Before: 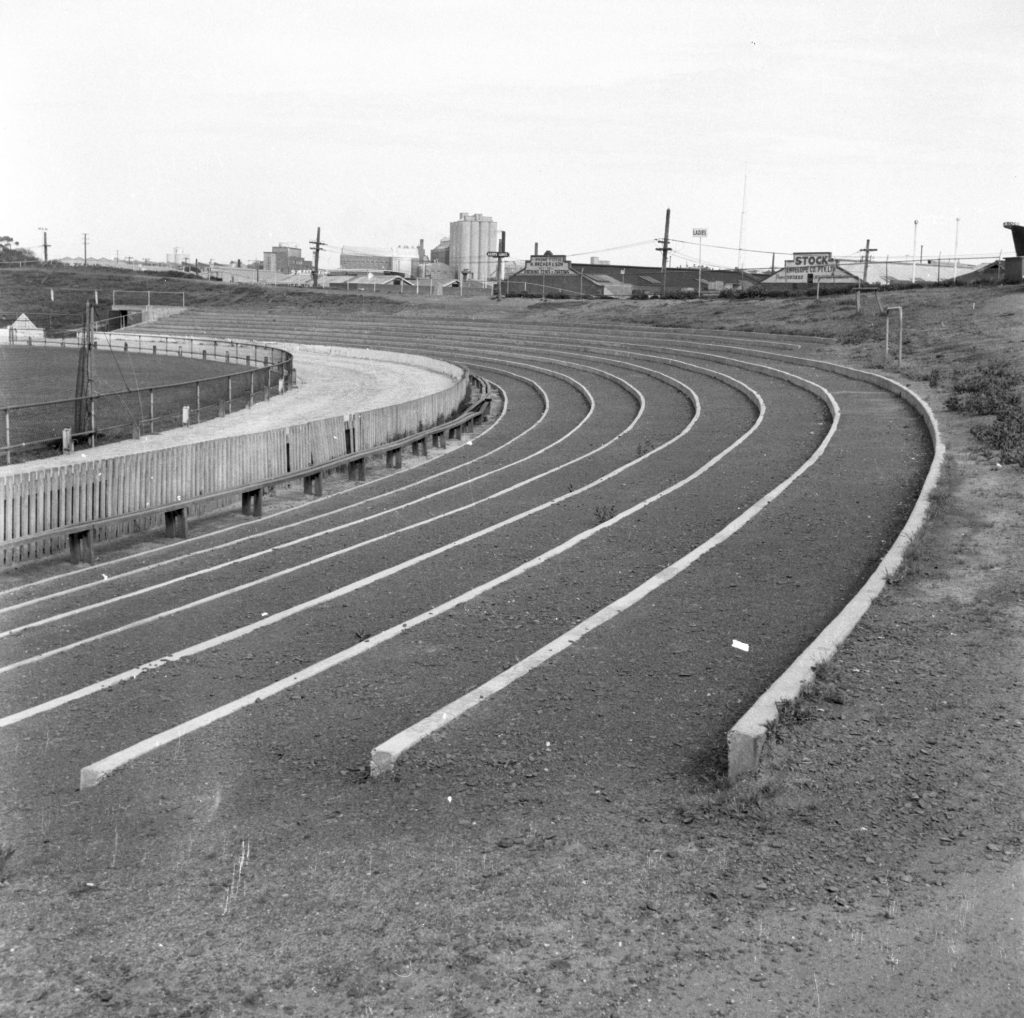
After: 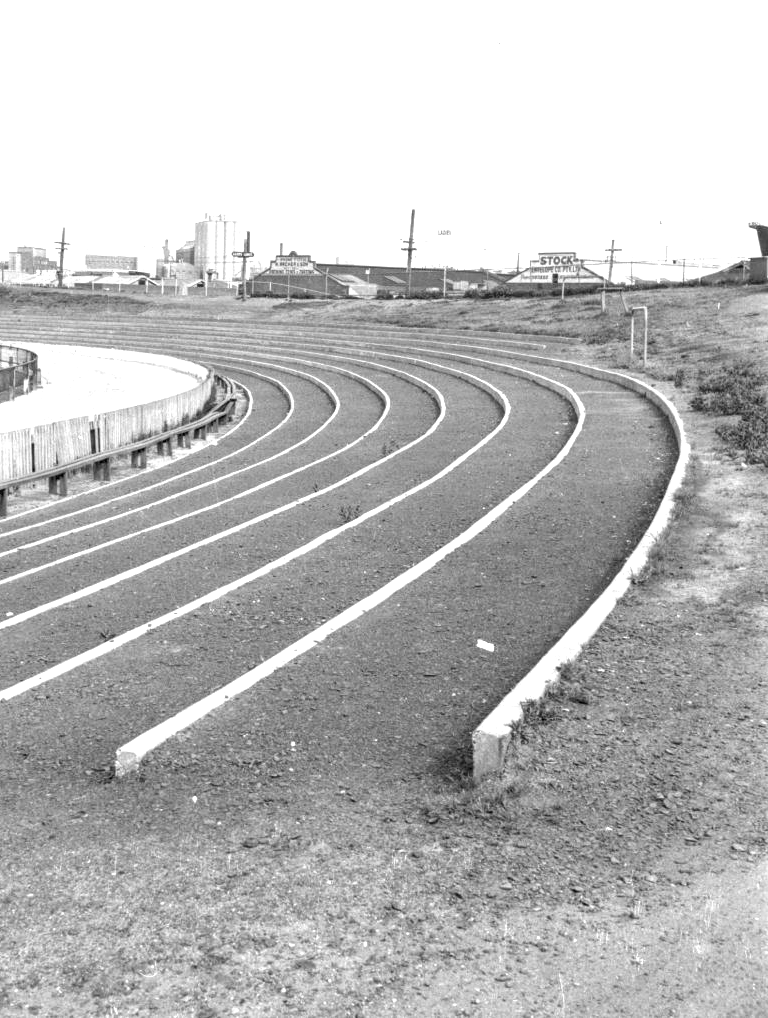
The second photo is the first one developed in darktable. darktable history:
tone equalizer: on, module defaults
crop and rotate: left 24.961%
local contrast: on, module defaults
exposure: black level correction 0, exposure 1 EV, compensate exposure bias true, compensate highlight preservation false
